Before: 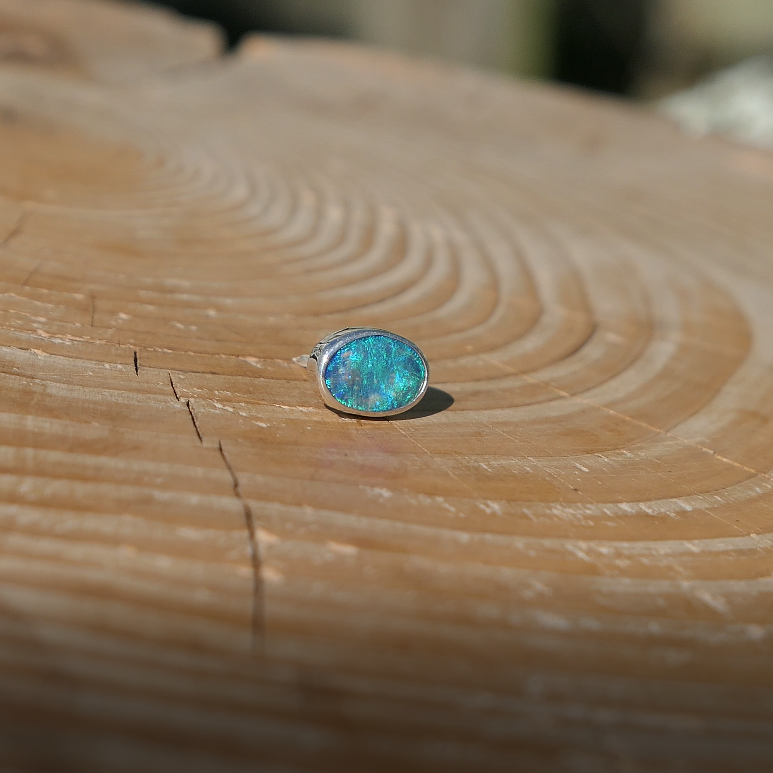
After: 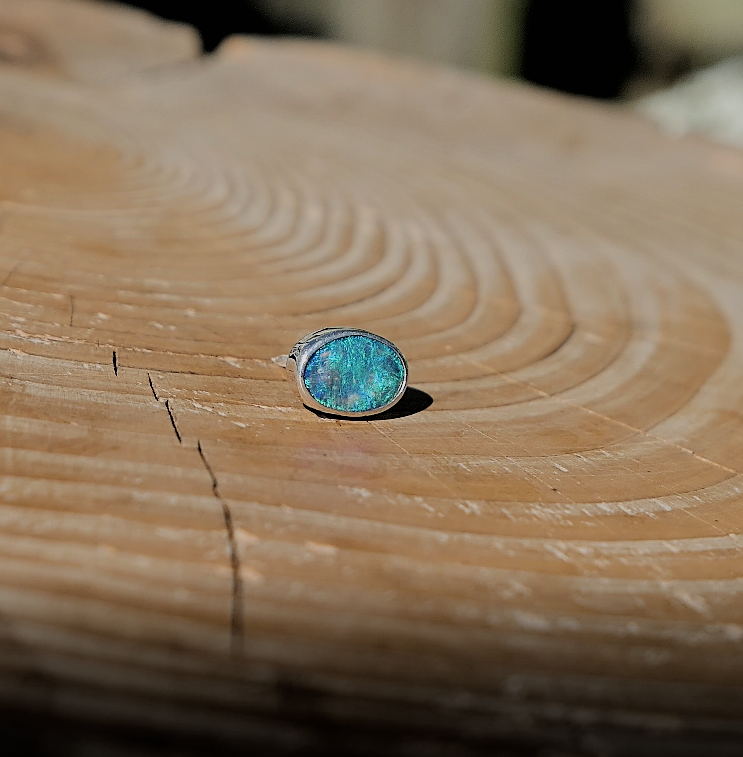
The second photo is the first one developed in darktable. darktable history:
sharpen: on, module defaults
crop and rotate: left 2.723%, right 1.108%, bottom 1.96%
filmic rgb: black relative exposure -2.93 EV, white relative exposure 4.56 EV, hardness 1.69, contrast 1.262
